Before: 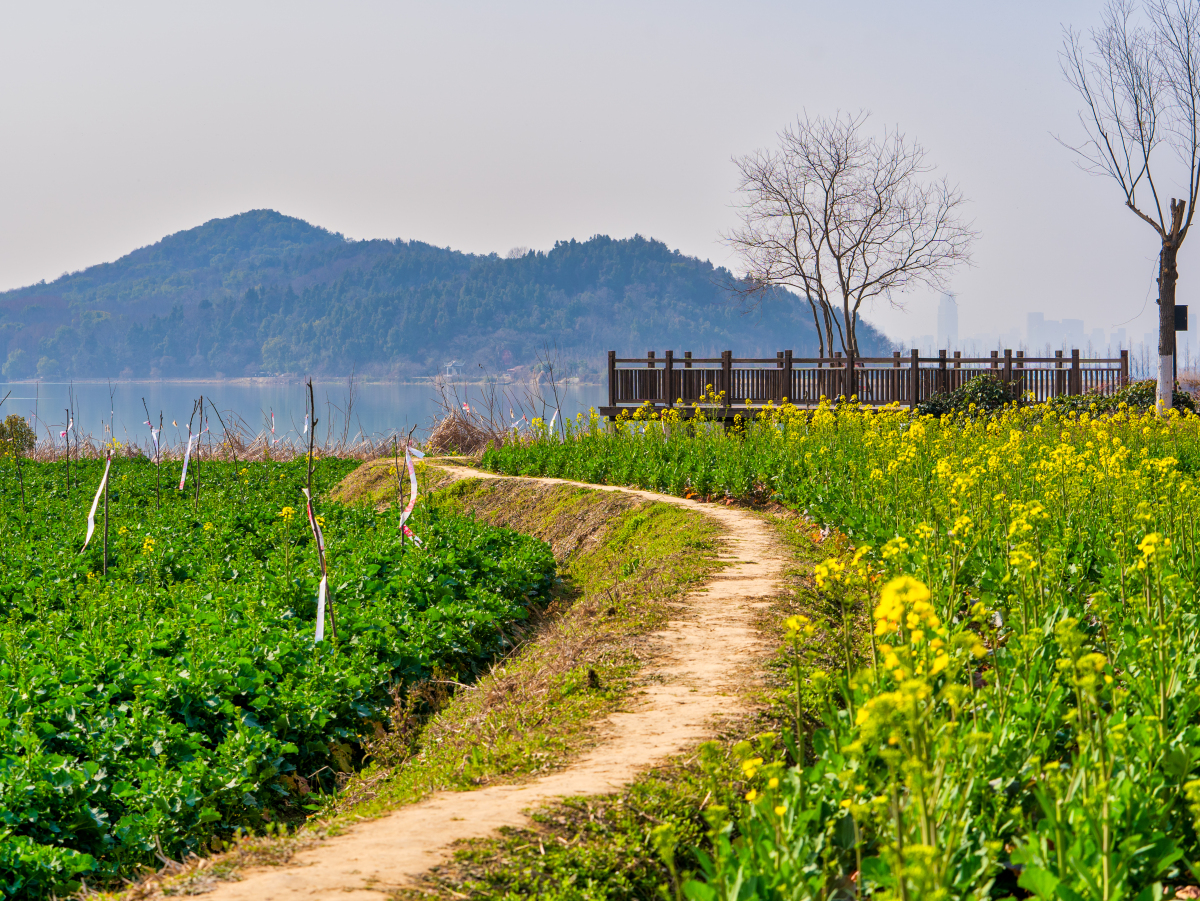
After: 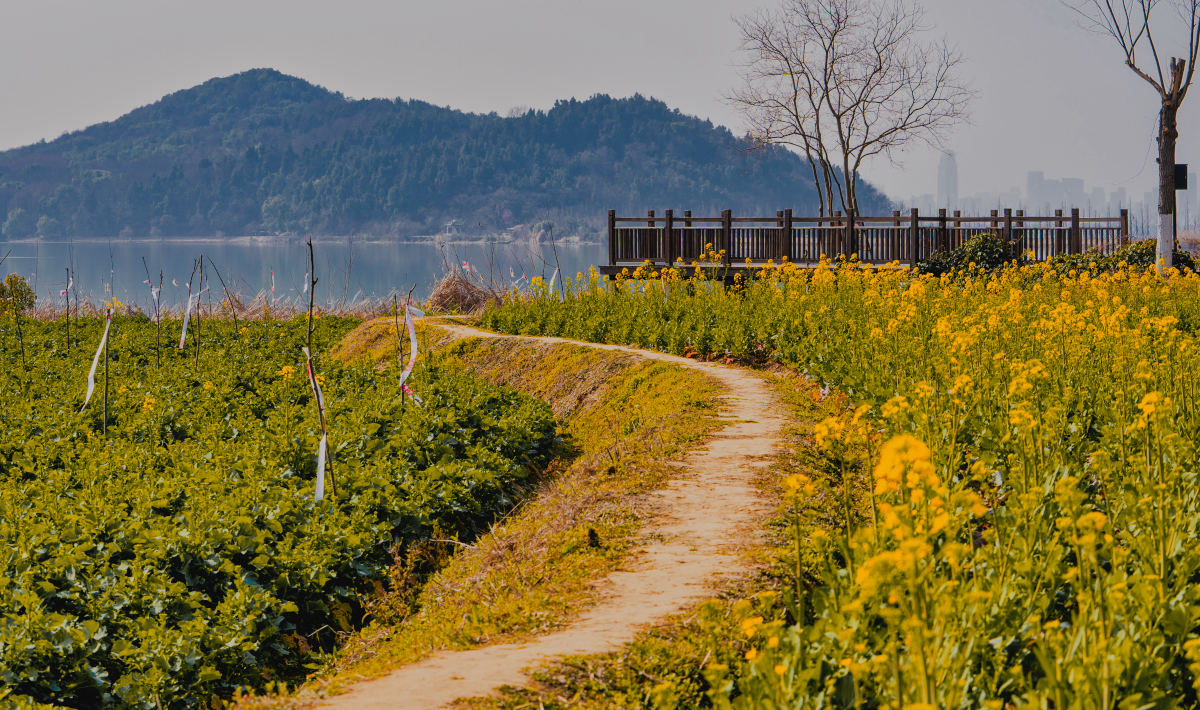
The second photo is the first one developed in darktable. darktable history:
crop and rotate: top 15.75%, bottom 5.339%
color zones: curves: ch0 [(0, 0.499) (0.143, 0.5) (0.286, 0.5) (0.429, 0.476) (0.571, 0.284) (0.714, 0.243) (0.857, 0.449) (1, 0.499)]; ch1 [(0, 0.532) (0.143, 0.645) (0.286, 0.696) (0.429, 0.211) (0.571, 0.504) (0.714, 0.493) (0.857, 0.495) (1, 0.532)]; ch2 [(0, 0.5) (0.143, 0.5) (0.286, 0.427) (0.429, 0.324) (0.571, 0.5) (0.714, 0.5) (0.857, 0.5) (1, 0.5)]
contrast brightness saturation: contrast -0.084, brightness -0.045, saturation -0.112
filmic rgb: black relative exposure -6.98 EV, white relative exposure 5.6 EV, threshold 2.95 EV, hardness 2.84, enable highlight reconstruction true
